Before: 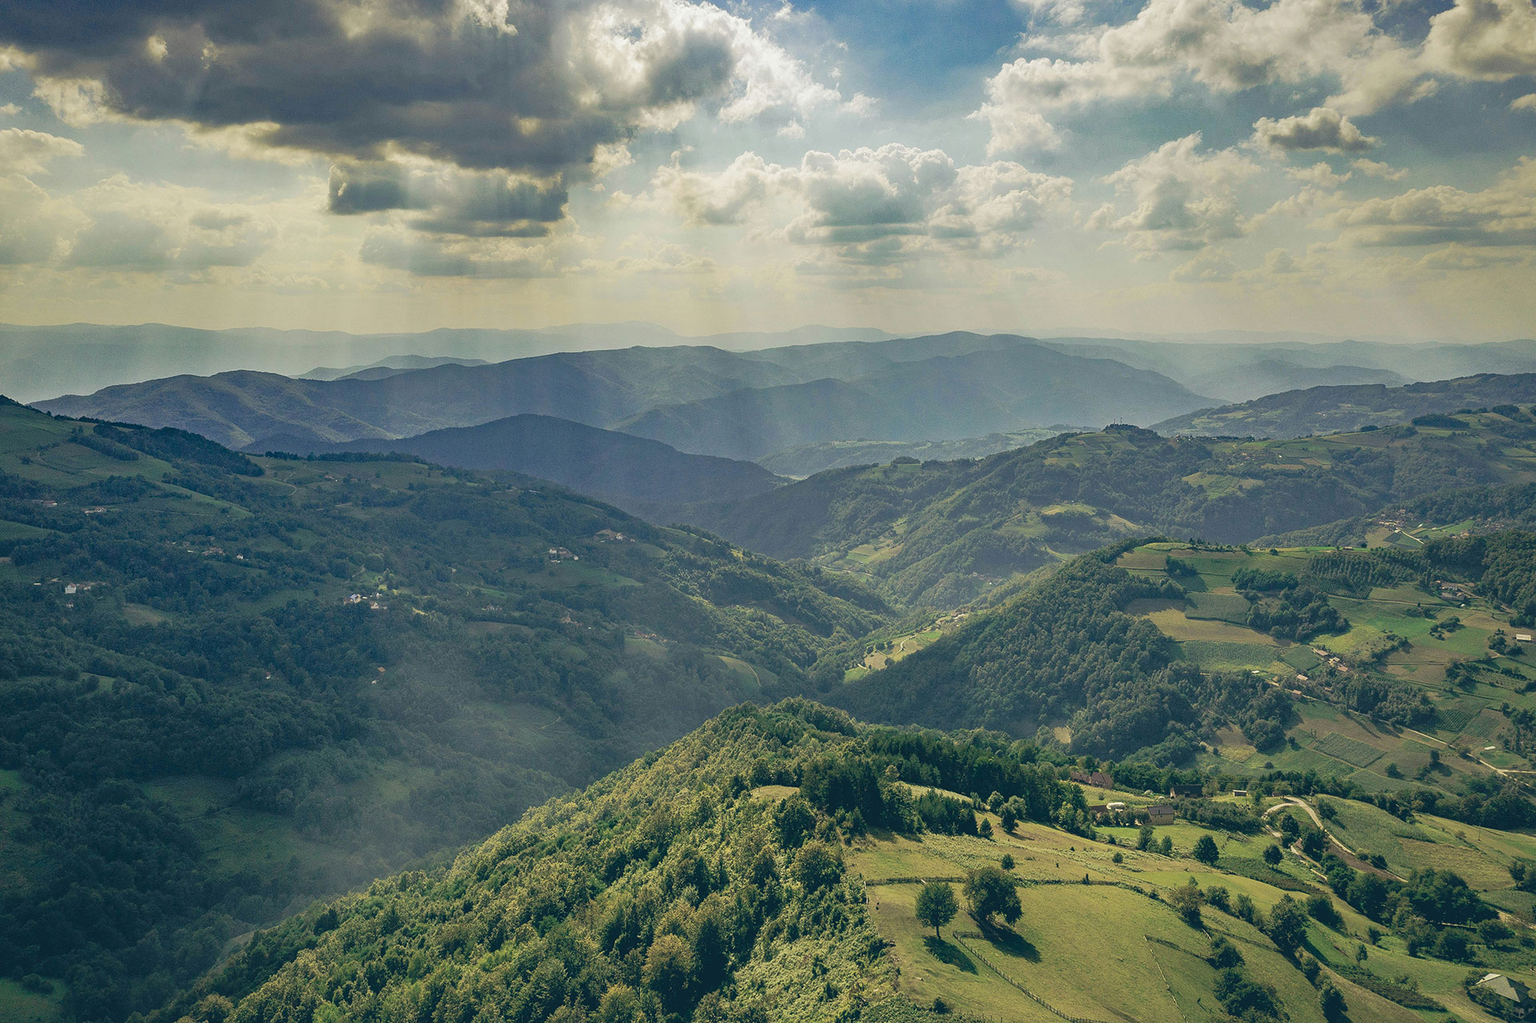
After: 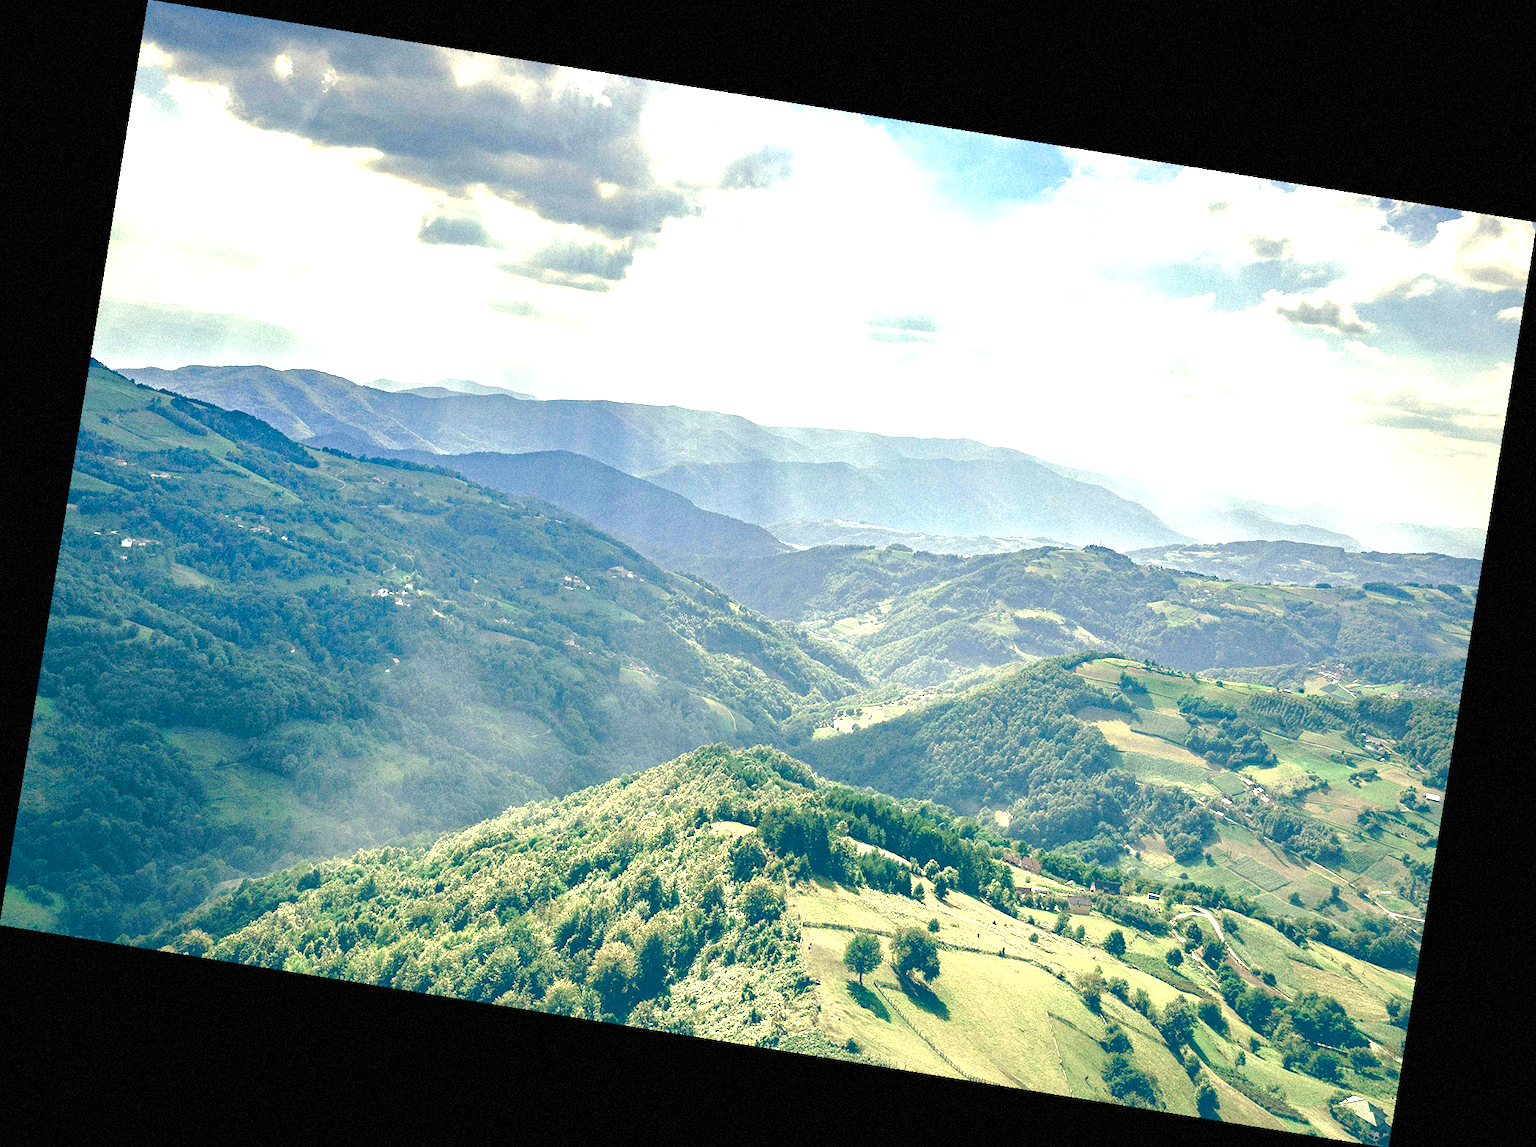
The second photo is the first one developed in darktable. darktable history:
grain: mid-tones bias 0%
exposure: black level correction 0, exposure 1.388 EV, compensate exposure bias true, compensate highlight preservation false
rotate and perspective: rotation 9.12°, automatic cropping off
color balance rgb: perceptual saturation grading › global saturation 20%, perceptual saturation grading › highlights -50%, perceptual saturation grading › shadows 30%, perceptual brilliance grading › global brilliance 10%, perceptual brilliance grading › shadows 15%
